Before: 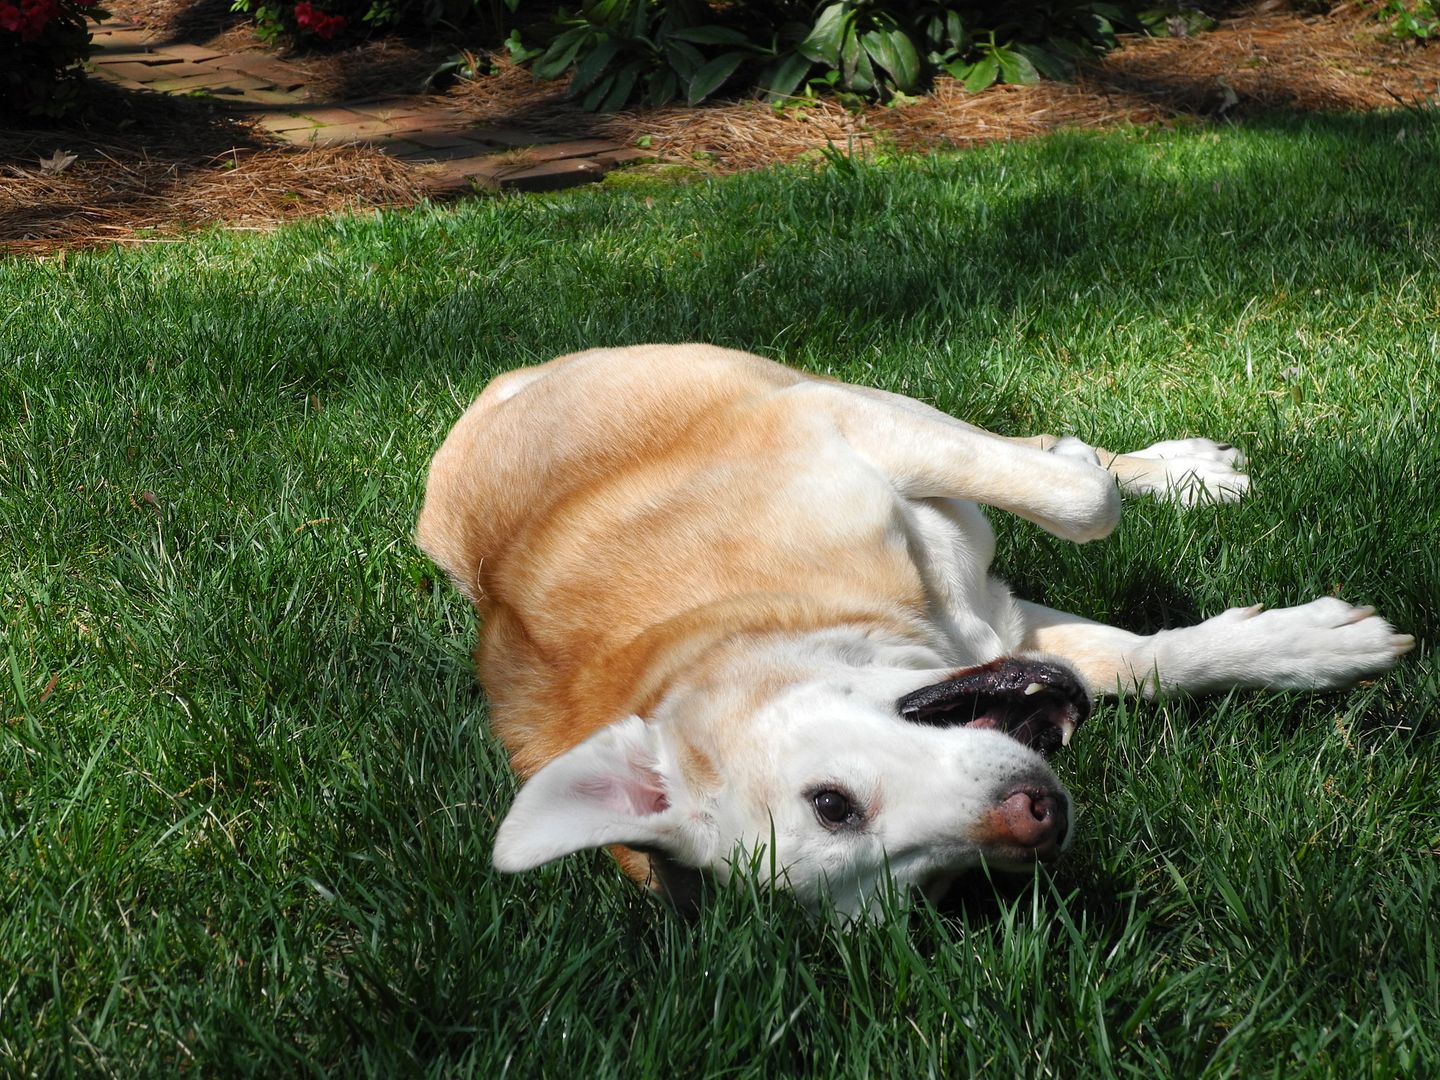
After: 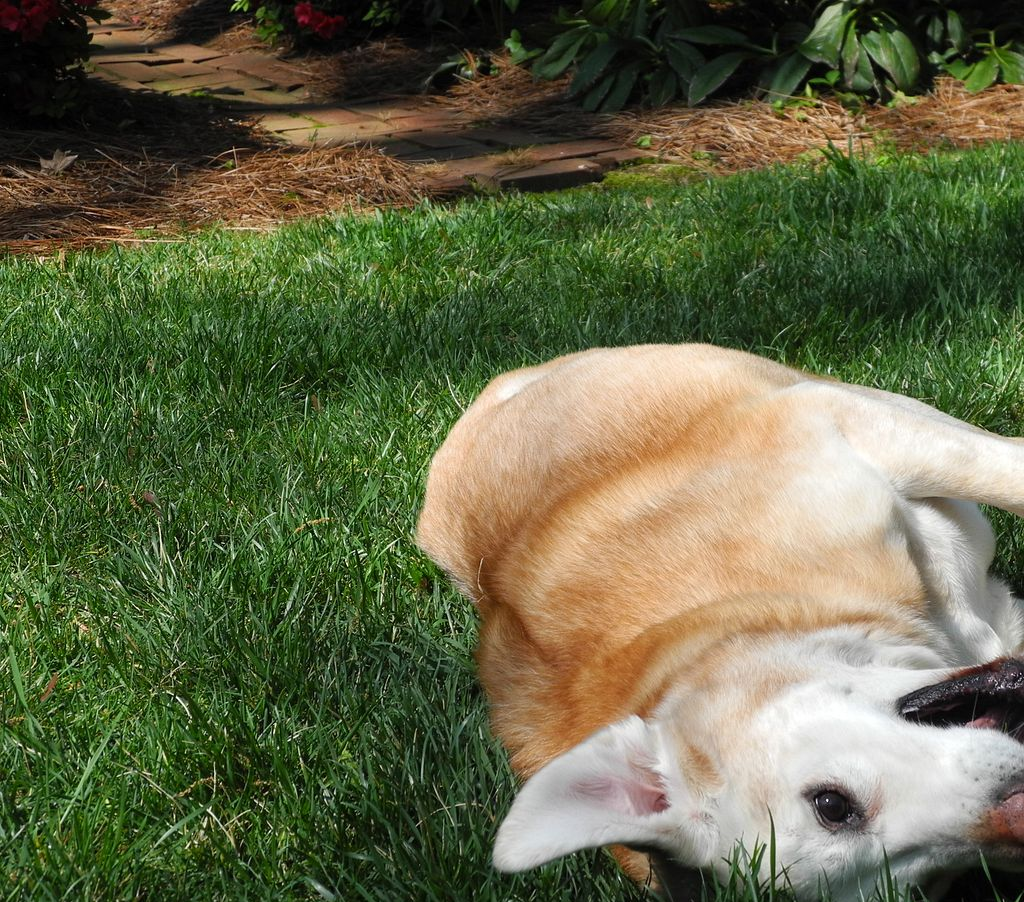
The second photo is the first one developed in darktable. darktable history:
crop: right 28.842%, bottom 16.407%
